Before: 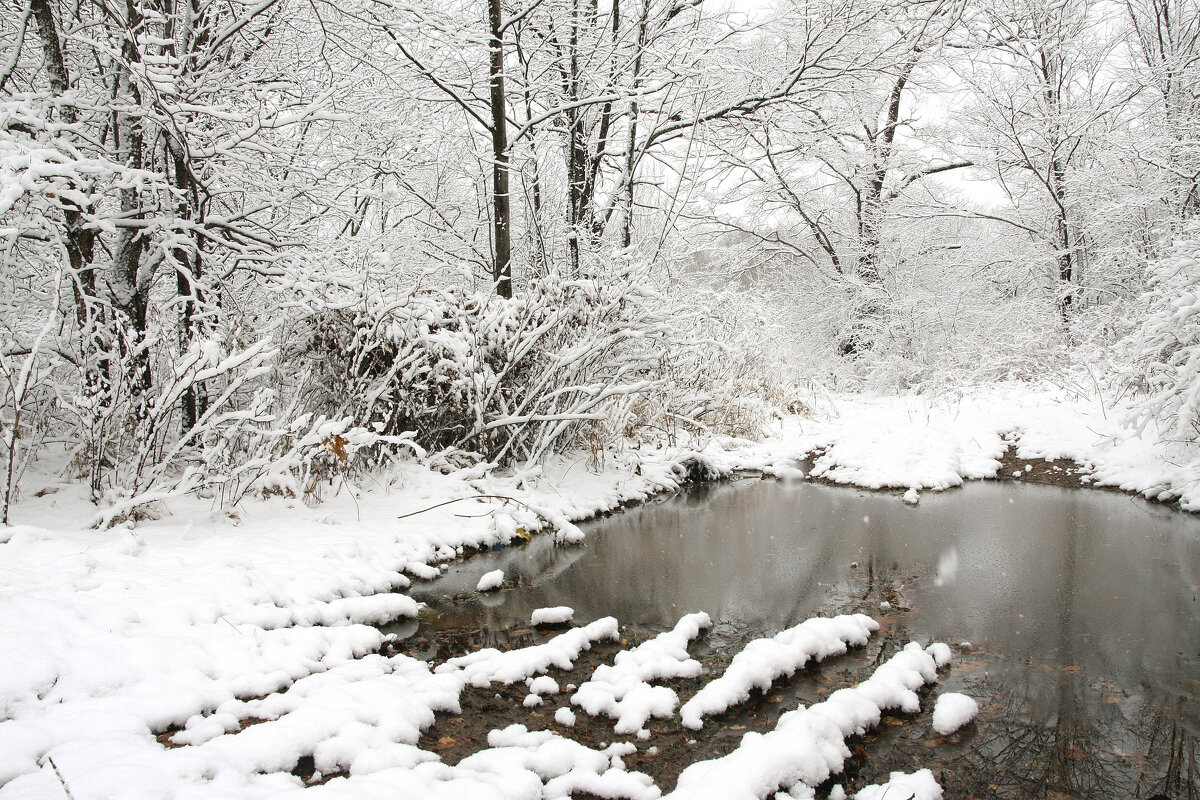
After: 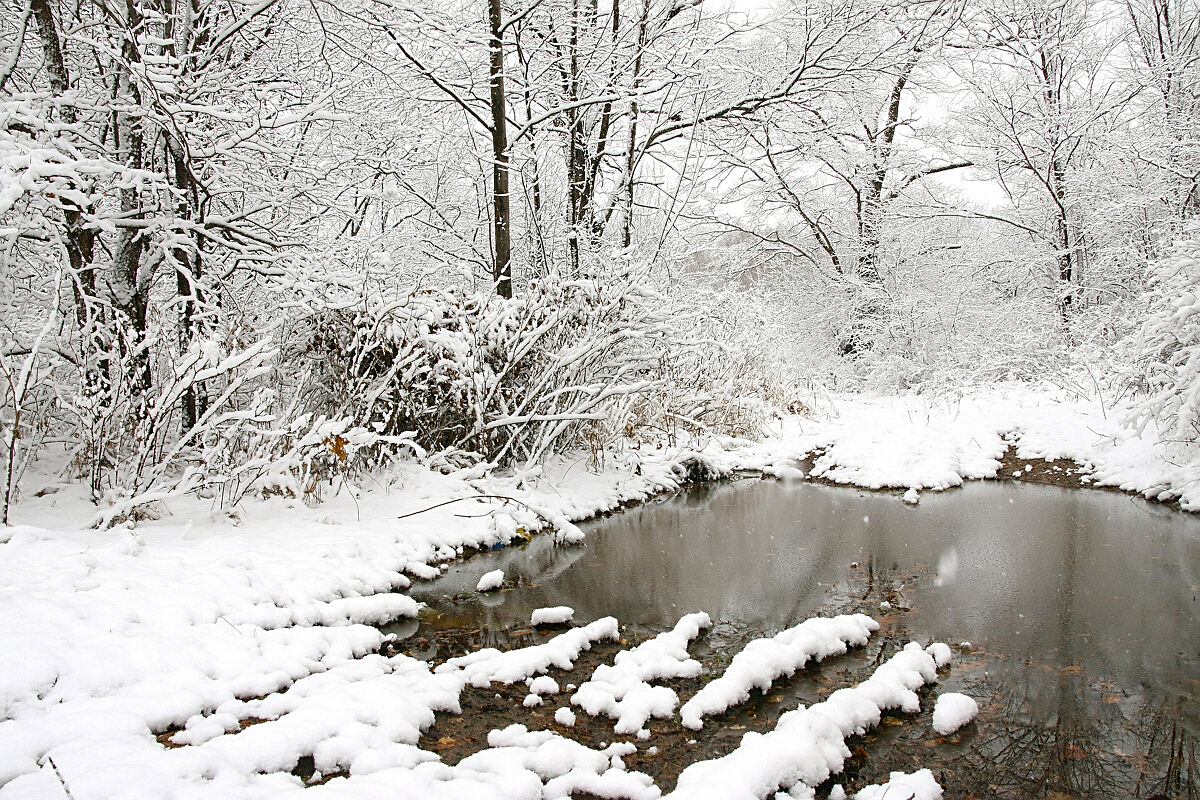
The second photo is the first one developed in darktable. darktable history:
sharpen: on, module defaults
color balance rgb: perceptual saturation grading › global saturation 20%, perceptual saturation grading › highlights -49.557%, perceptual saturation grading › shadows 25.944%, global vibrance 20%
color zones: curves: ch1 [(0.25, 0.5) (0.747, 0.71)]
